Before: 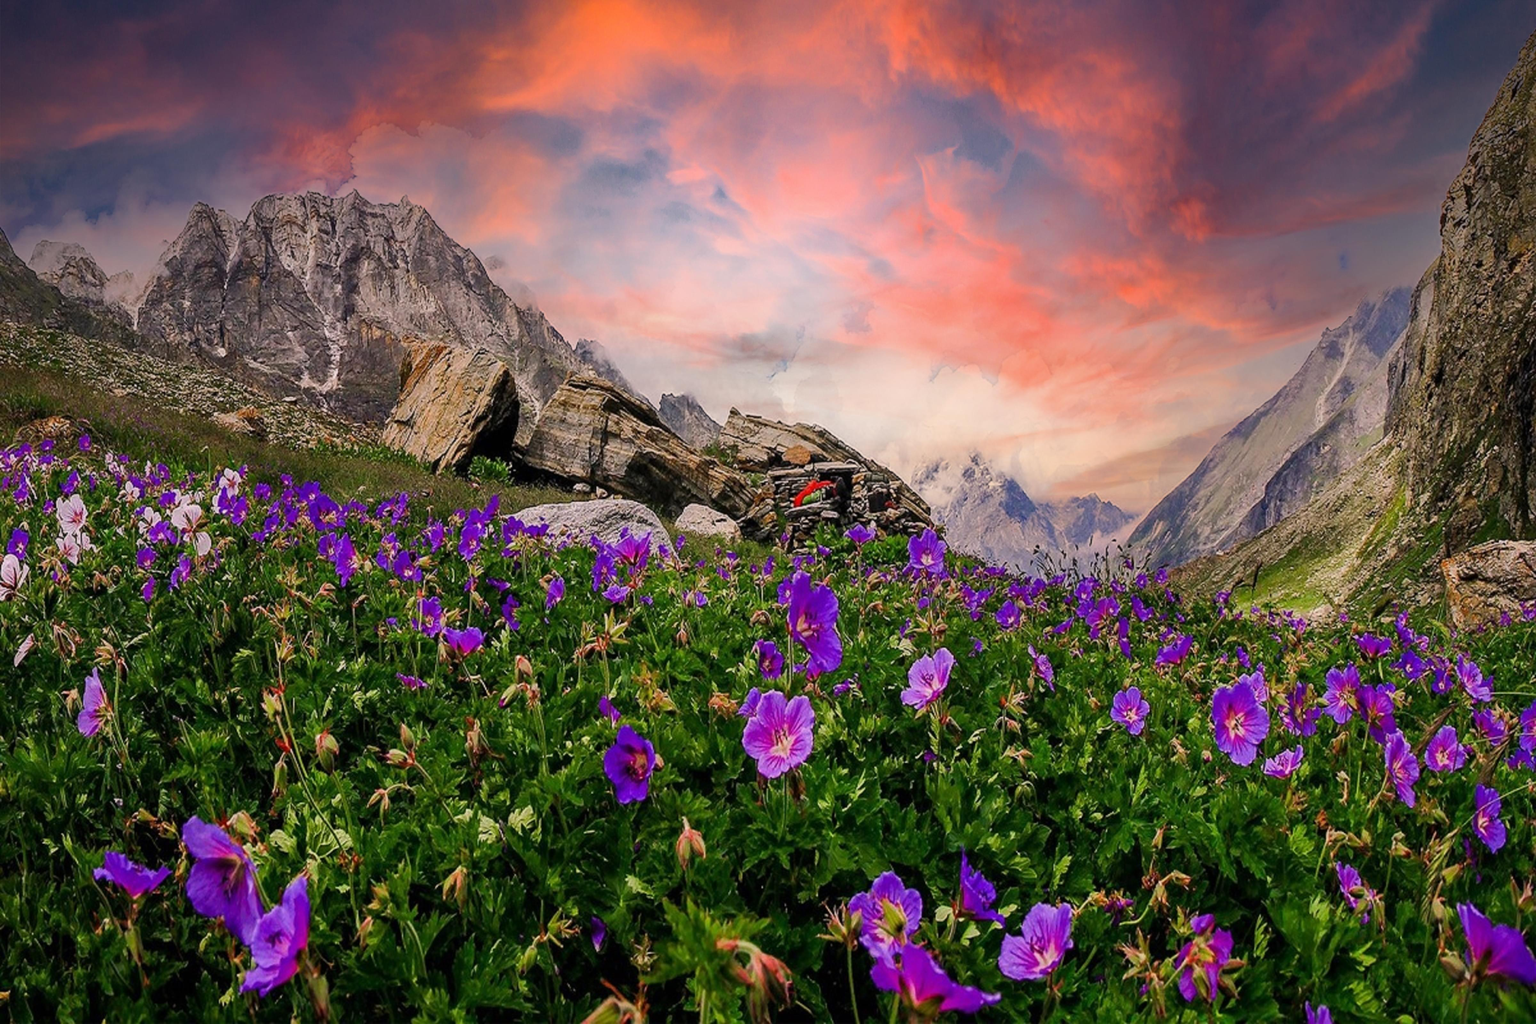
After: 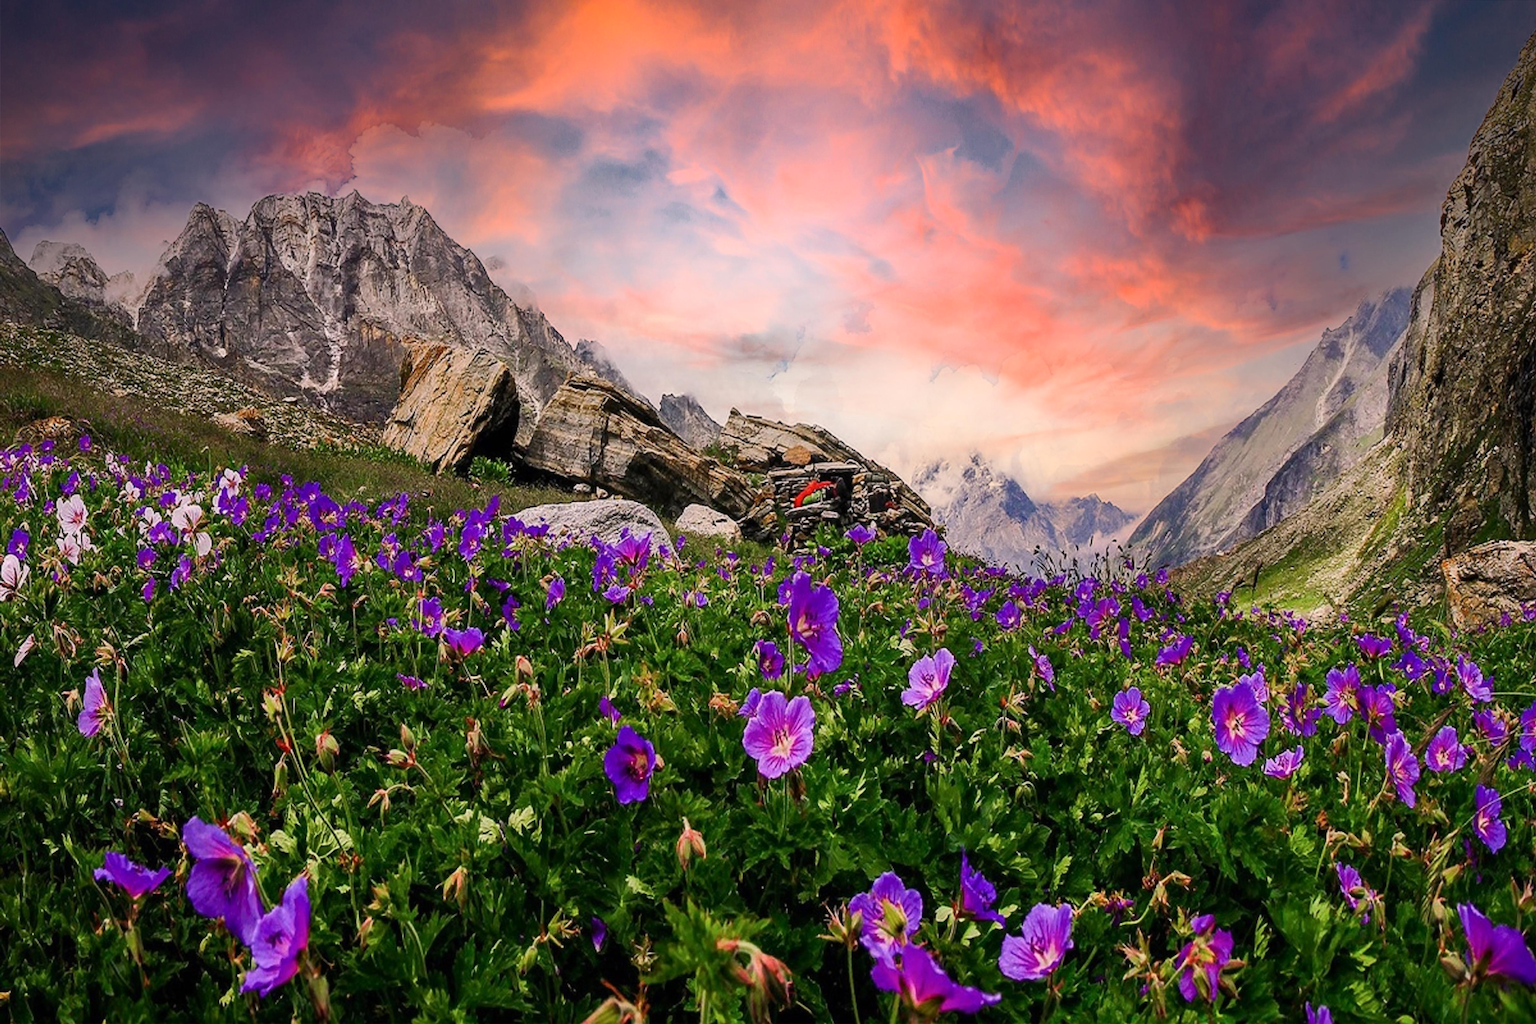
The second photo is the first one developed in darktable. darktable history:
contrast brightness saturation: contrast 0.154, brightness 0.049
